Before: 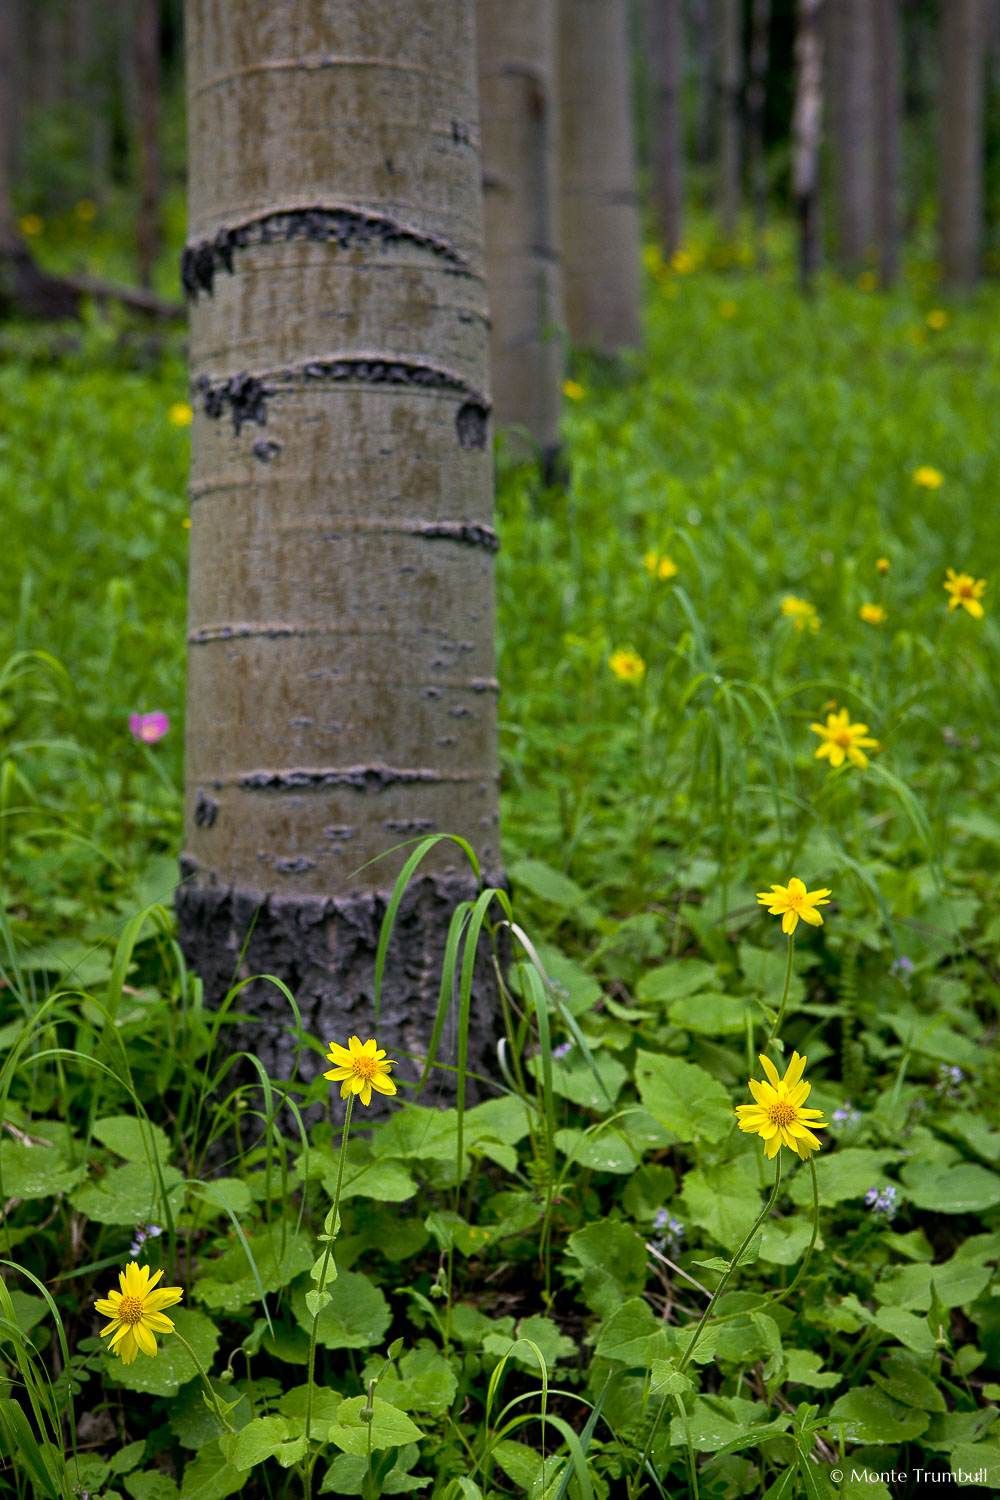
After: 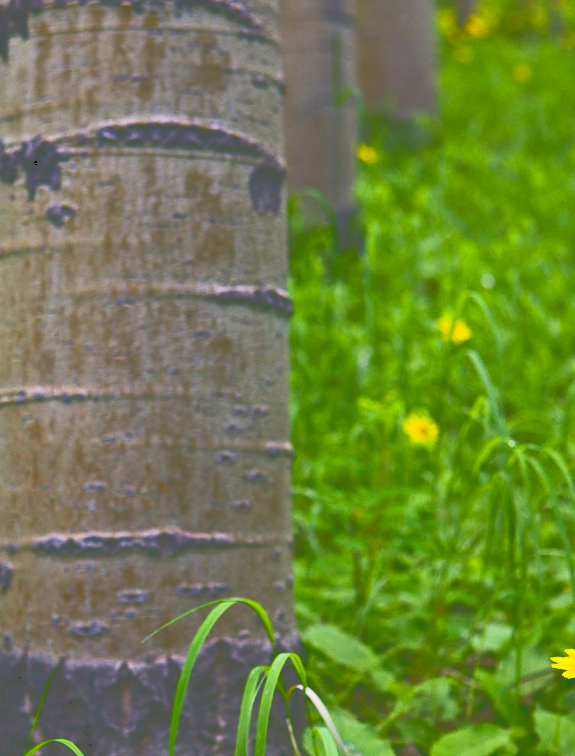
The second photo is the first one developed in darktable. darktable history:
contrast brightness saturation: contrast 0.085, saturation 0.283
shadows and highlights: shadows 25.54, highlights -48.06, soften with gaussian
crop: left 20.645%, top 15.769%, right 21.802%, bottom 33.803%
tone curve: curves: ch0 [(0, 0) (0.003, 0.345) (0.011, 0.345) (0.025, 0.345) (0.044, 0.349) (0.069, 0.353) (0.1, 0.356) (0.136, 0.359) (0.177, 0.366) (0.224, 0.378) (0.277, 0.398) (0.335, 0.429) (0.399, 0.476) (0.468, 0.545) (0.543, 0.624) (0.623, 0.721) (0.709, 0.811) (0.801, 0.876) (0.898, 0.913) (1, 1)], color space Lab, independent channels, preserve colors none
